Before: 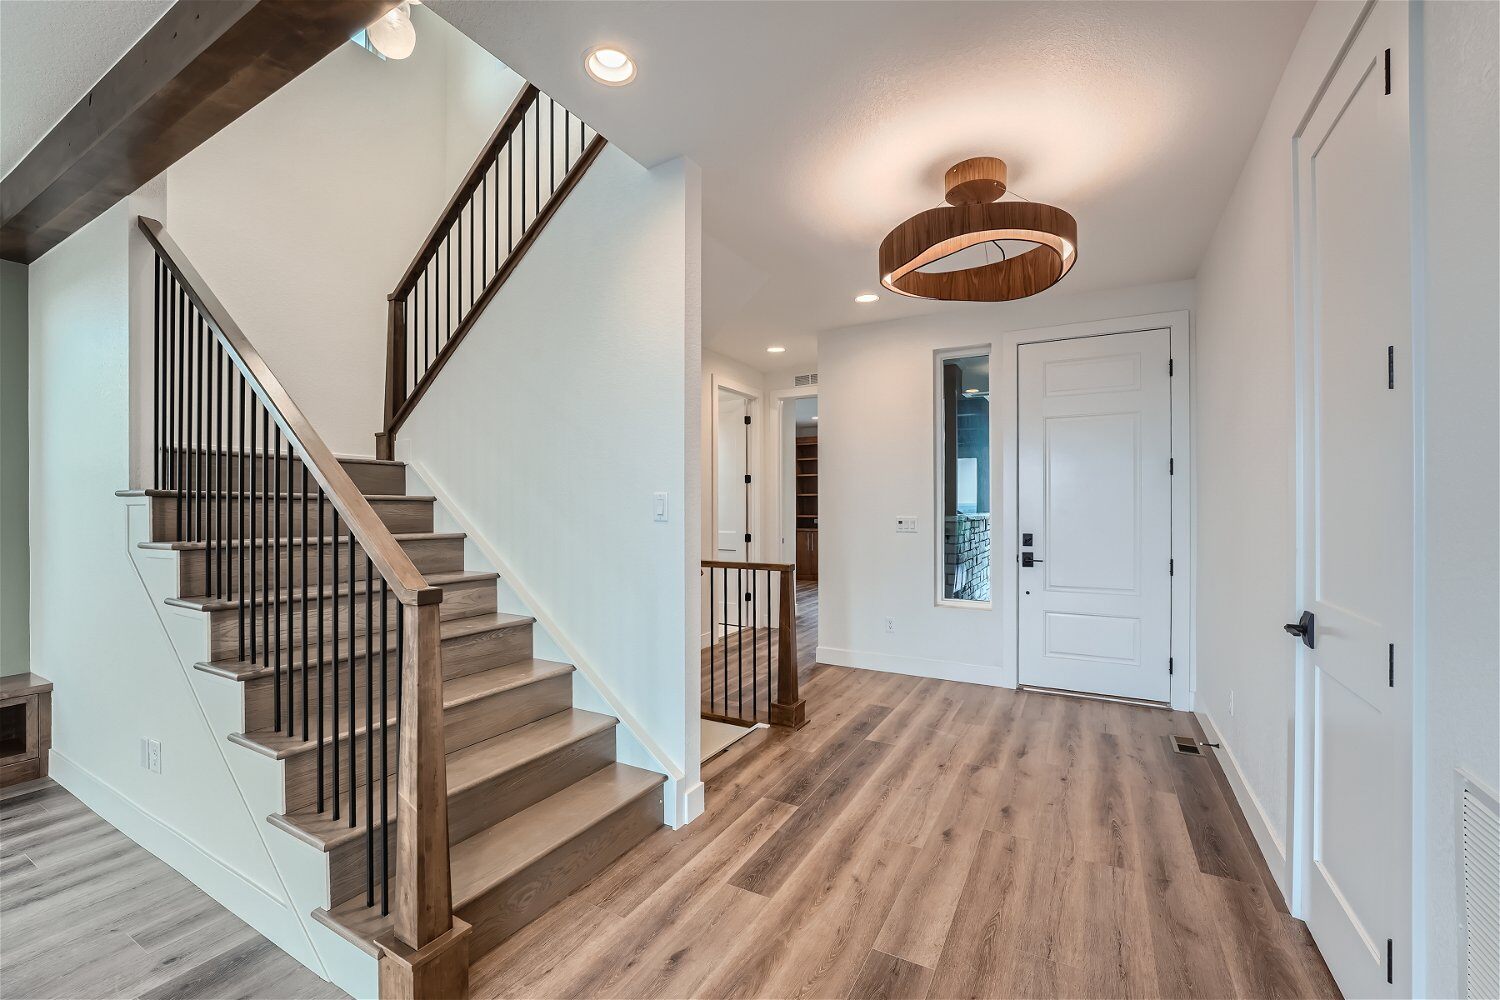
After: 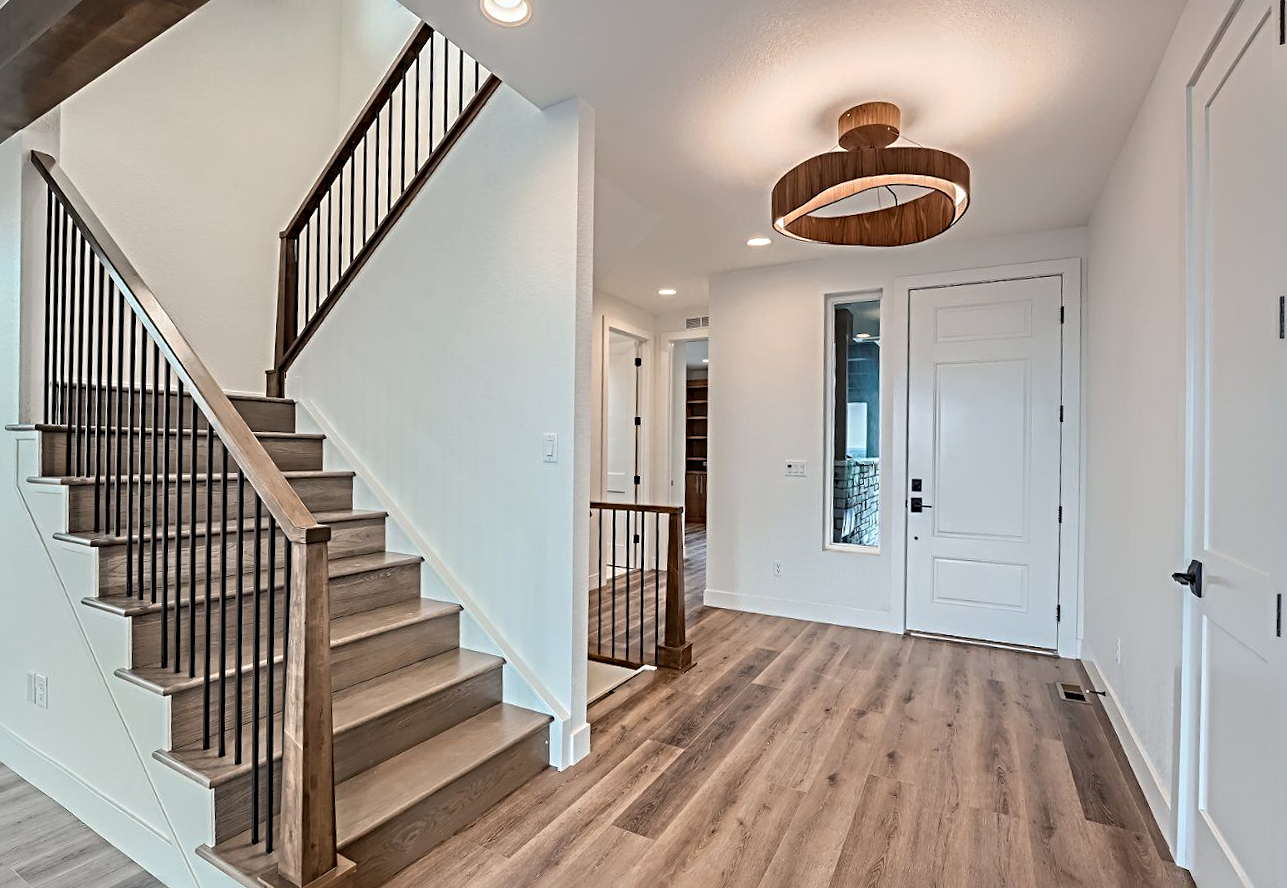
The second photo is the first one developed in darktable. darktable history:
crop and rotate: angle -3.27°, left 5.211%, top 5.211%, right 4.607%, bottom 4.607%
rotate and perspective: rotation -2.56°, automatic cropping off
sharpen: radius 4.883
